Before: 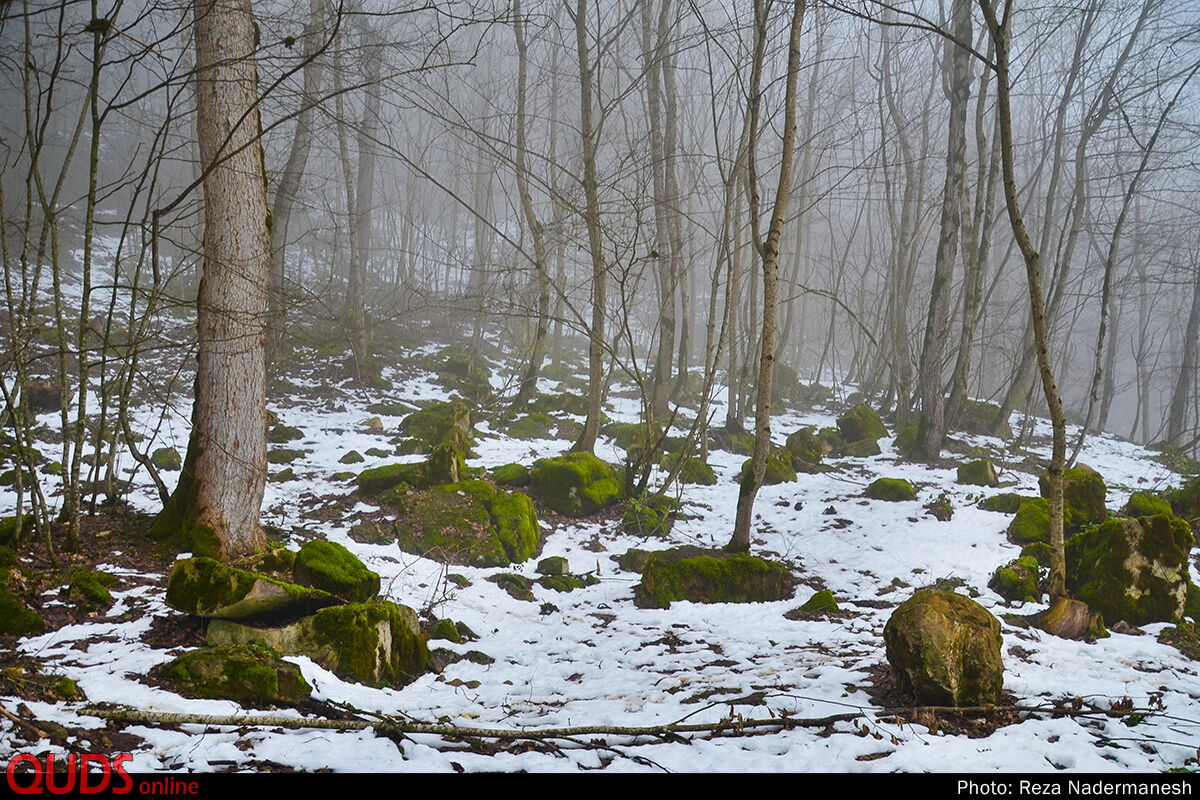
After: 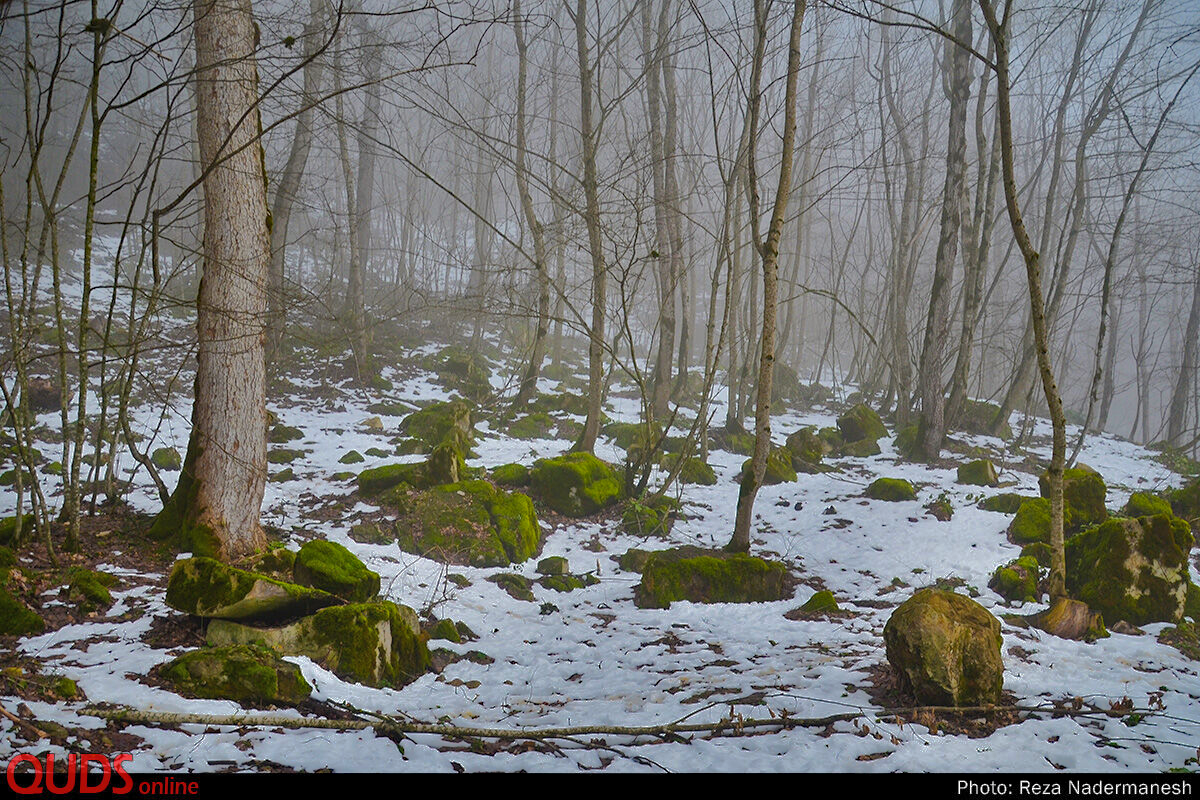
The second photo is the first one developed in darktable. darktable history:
shadows and highlights: shadows 38.43, highlights -74.54
haze removal: compatibility mode true, adaptive false
